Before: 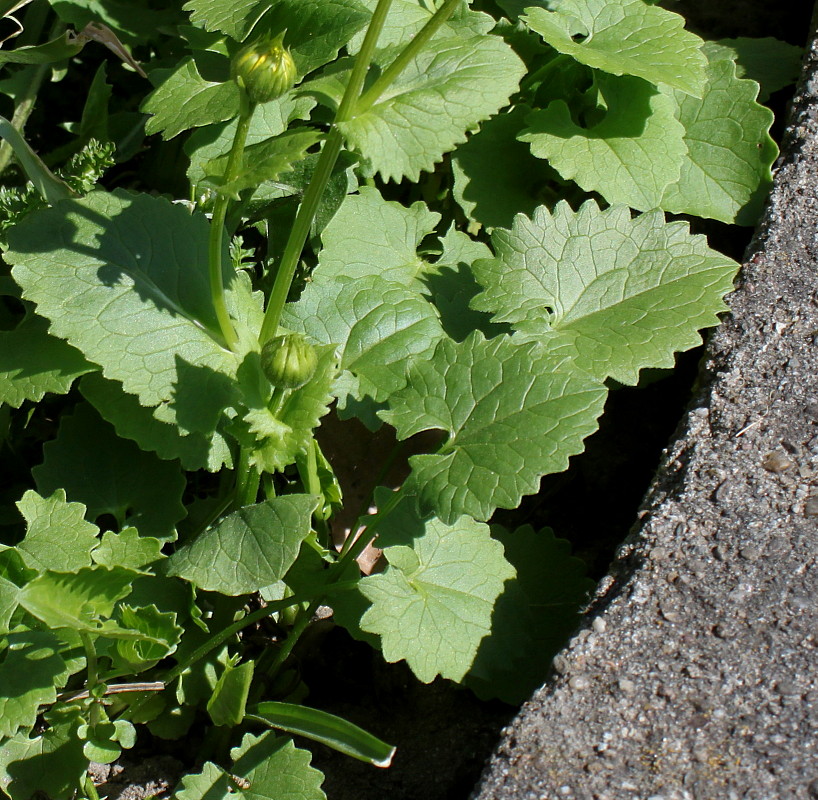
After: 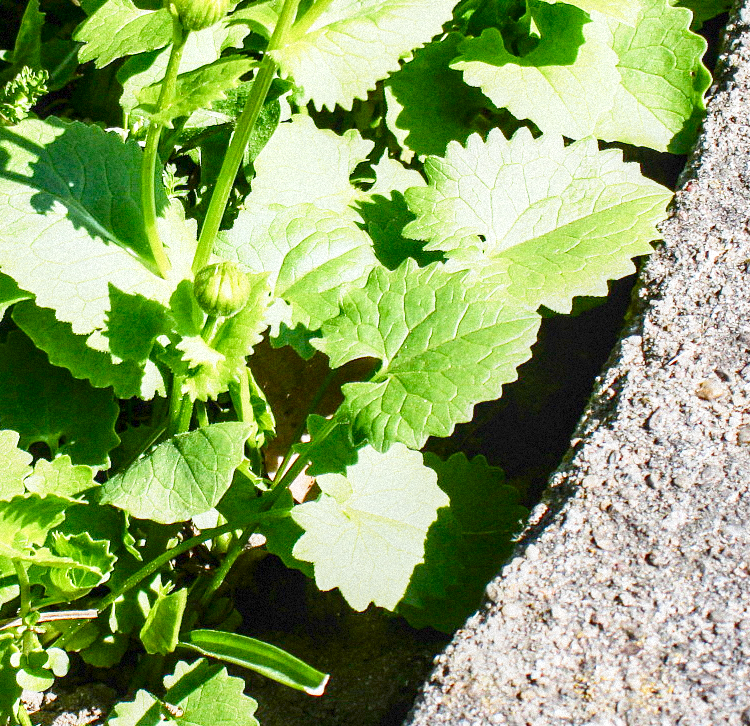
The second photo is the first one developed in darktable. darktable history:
exposure: black level correction 0, exposure 1.45 EV, compensate exposure bias true, compensate highlight preservation false
local contrast: on, module defaults
crop and rotate: left 8.262%, top 9.226%
grain: mid-tones bias 0%
base curve: curves: ch0 [(0, 0) (0.088, 0.125) (0.176, 0.251) (0.354, 0.501) (0.613, 0.749) (1, 0.877)], preserve colors none
contrast brightness saturation: contrast 0.28
tone equalizer: -8 EV 0.25 EV, -7 EV 0.417 EV, -6 EV 0.417 EV, -5 EV 0.25 EV, -3 EV -0.25 EV, -2 EV -0.417 EV, -1 EV -0.417 EV, +0 EV -0.25 EV, edges refinement/feathering 500, mask exposure compensation -1.57 EV, preserve details guided filter
color balance rgb: perceptual saturation grading › global saturation 20%, perceptual saturation grading › highlights -25%, perceptual saturation grading › shadows 50%
